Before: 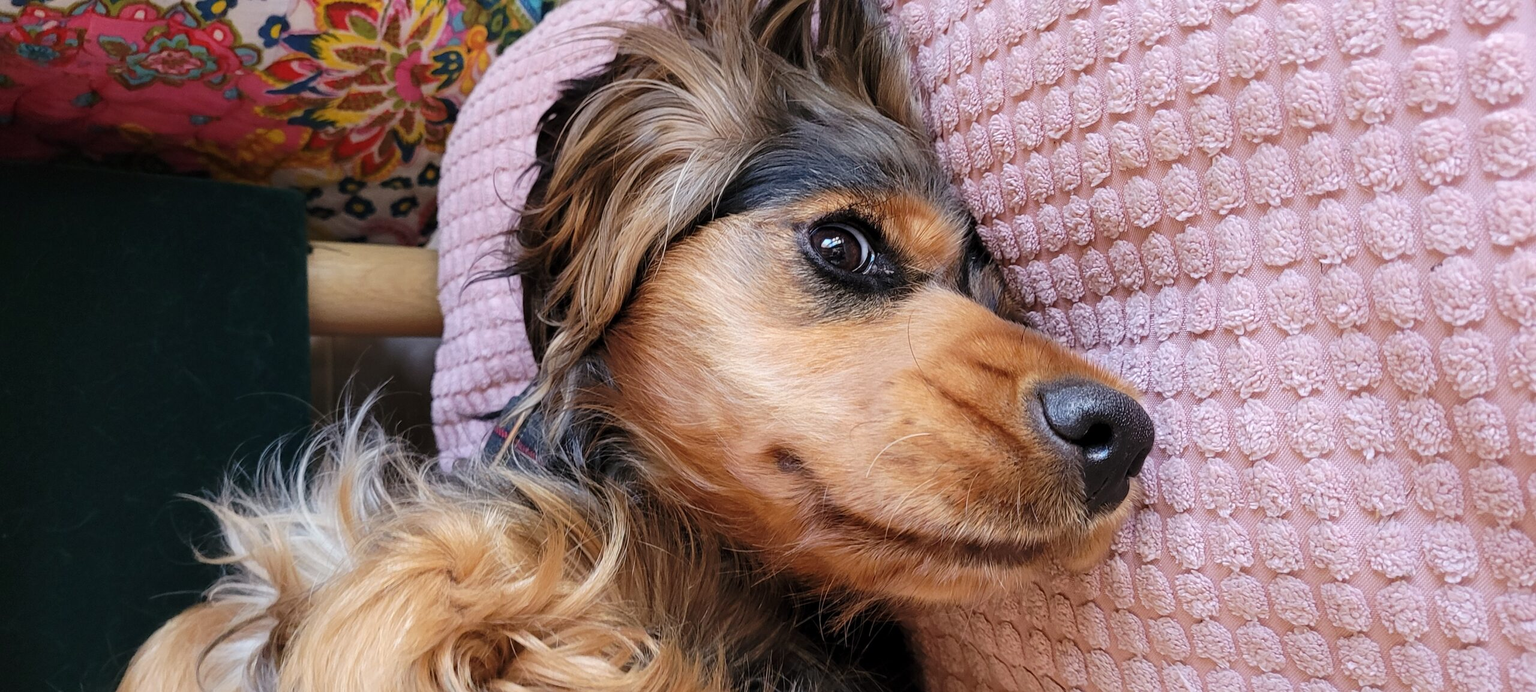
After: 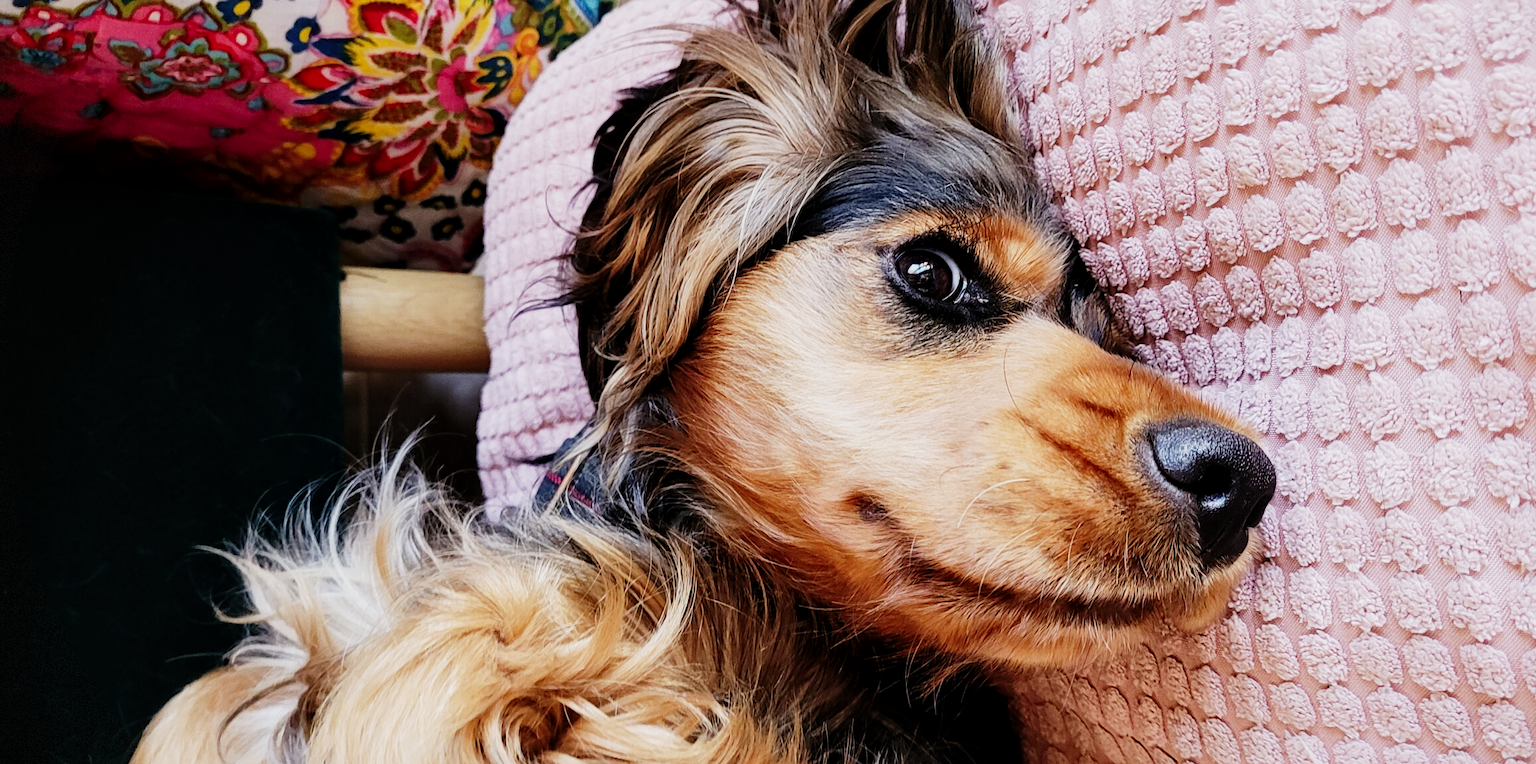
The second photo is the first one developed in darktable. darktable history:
exposure: exposure 0.29 EV, compensate highlight preservation false
vignetting: fall-off start 100%, fall-off radius 71%, brightness -0.434, saturation -0.2, width/height ratio 1.178, dithering 8-bit output, unbound false
crop: right 9.509%, bottom 0.031%
local contrast: mode bilateral grid, contrast 20, coarseness 50, detail 120%, midtone range 0.2
sigmoid: contrast 1.8, skew -0.2, preserve hue 0%, red attenuation 0.1, red rotation 0.035, green attenuation 0.1, green rotation -0.017, blue attenuation 0.15, blue rotation -0.052, base primaries Rec2020
